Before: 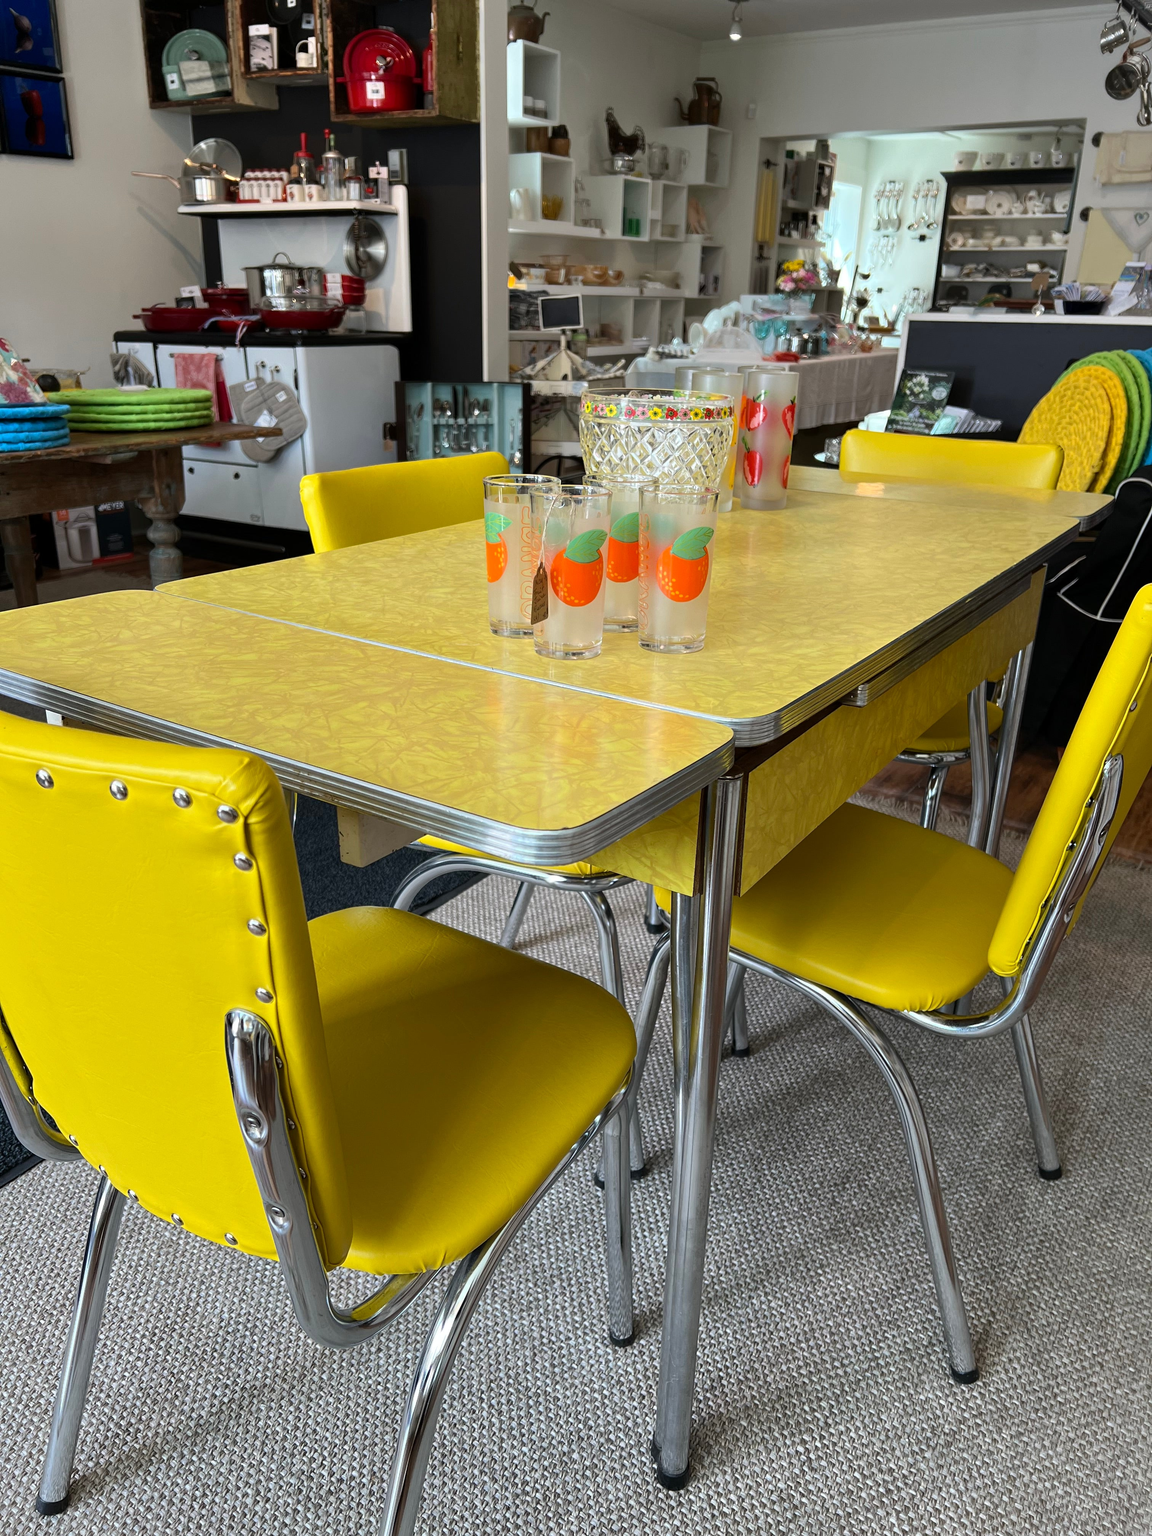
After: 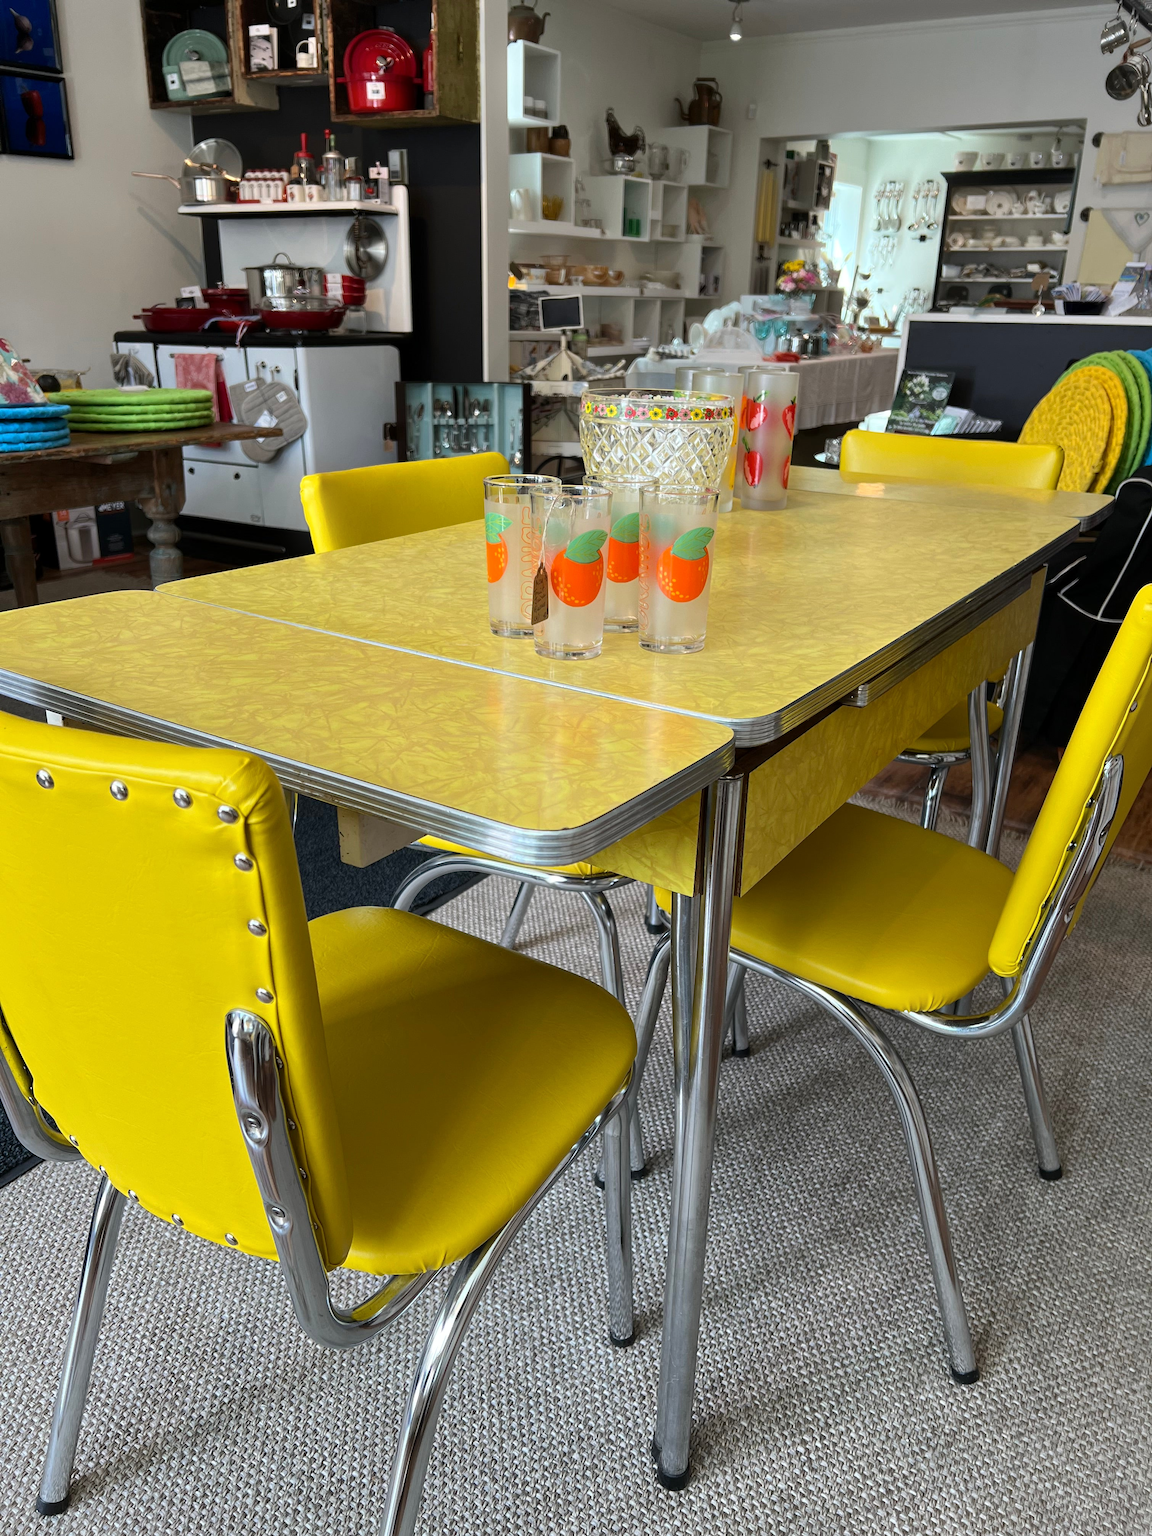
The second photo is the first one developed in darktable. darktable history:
local contrast: mode bilateral grid, contrast 20, coarseness 50, detail 102%, midtone range 0.2
bloom: size 9%, threshold 100%, strength 7%
